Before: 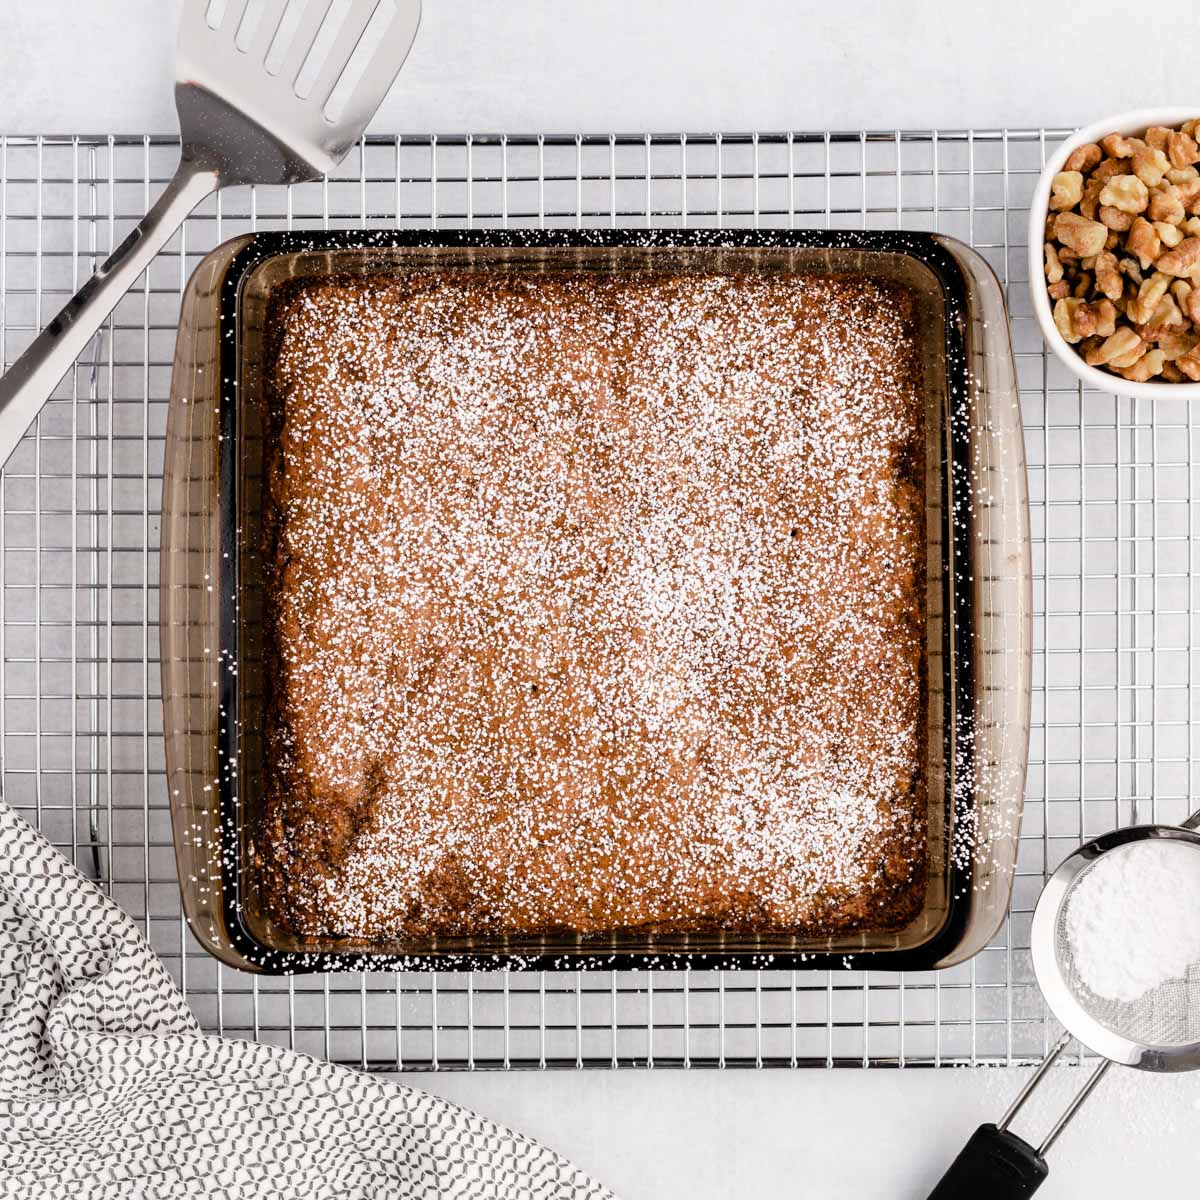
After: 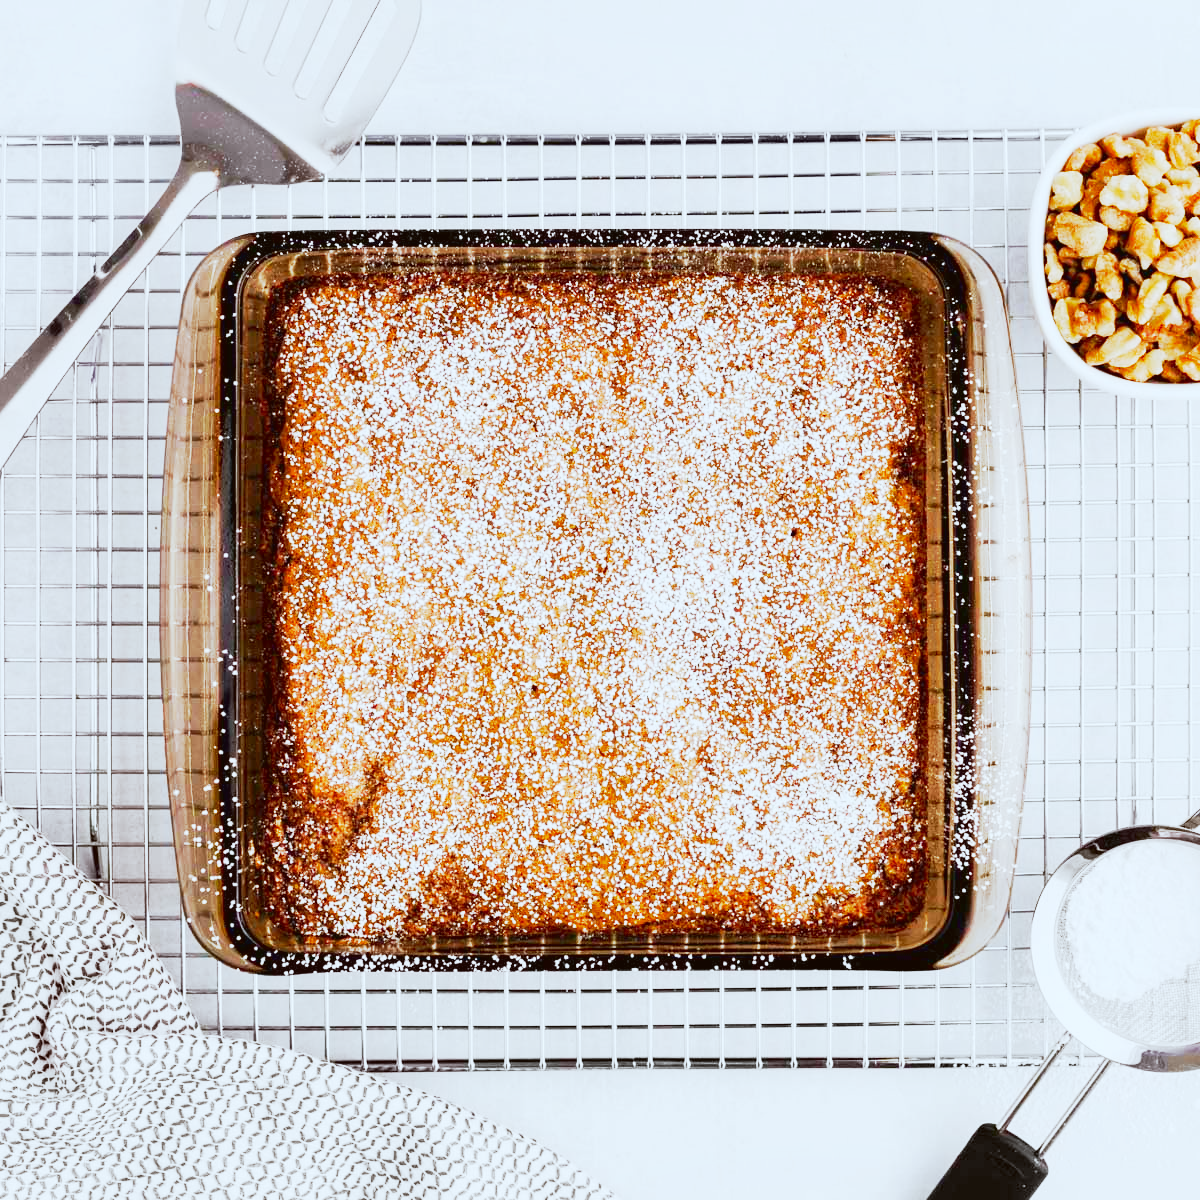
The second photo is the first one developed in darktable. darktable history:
color correction: highlights a* -3.18, highlights b* -6.45, shadows a* 3, shadows b* 5.44
base curve: curves: ch0 [(0, 0) (0.088, 0.125) (0.176, 0.251) (0.354, 0.501) (0.613, 0.749) (1, 0.877)], preserve colors none
contrast brightness saturation: contrast 0.067, brightness -0.129, saturation 0.047
shadows and highlights: on, module defaults
exposure: exposure 0.923 EV, compensate exposure bias true, compensate highlight preservation false
tone curve: curves: ch0 [(0, 0.013) (0.104, 0.103) (0.258, 0.267) (0.448, 0.489) (0.709, 0.794) (0.895, 0.915) (0.994, 0.971)]; ch1 [(0, 0) (0.335, 0.298) (0.446, 0.416) (0.488, 0.488) (0.515, 0.504) (0.581, 0.615) (0.635, 0.661) (1, 1)]; ch2 [(0, 0) (0.314, 0.306) (0.436, 0.447) (0.502, 0.5) (0.538, 0.541) (0.568, 0.603) (0.641, 0.635) (0.717, 0.701) (1, 1)], preserve colors none
